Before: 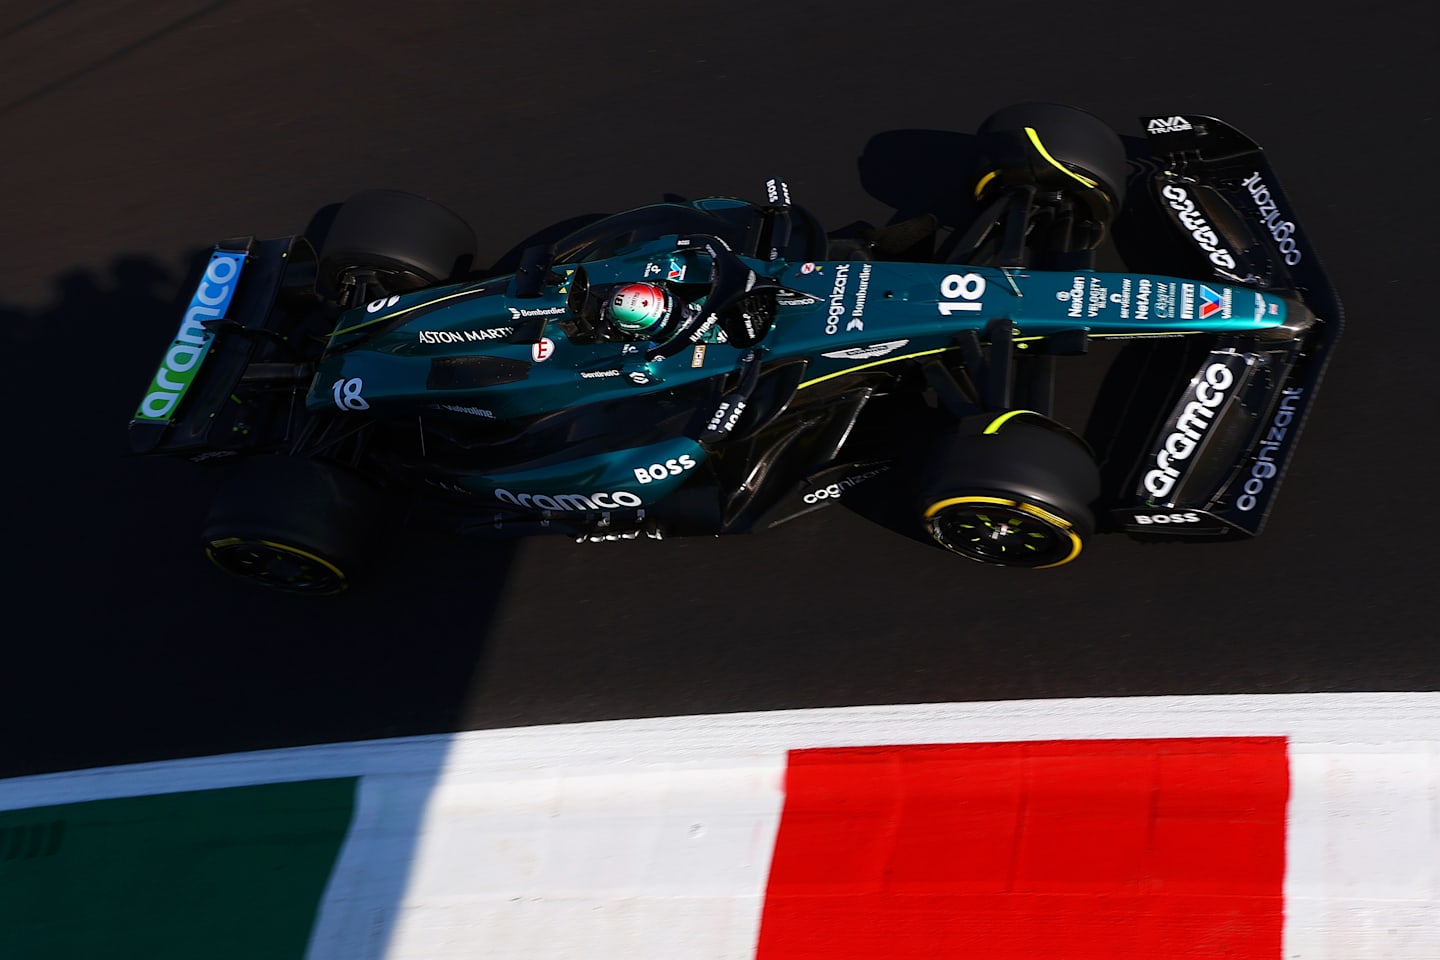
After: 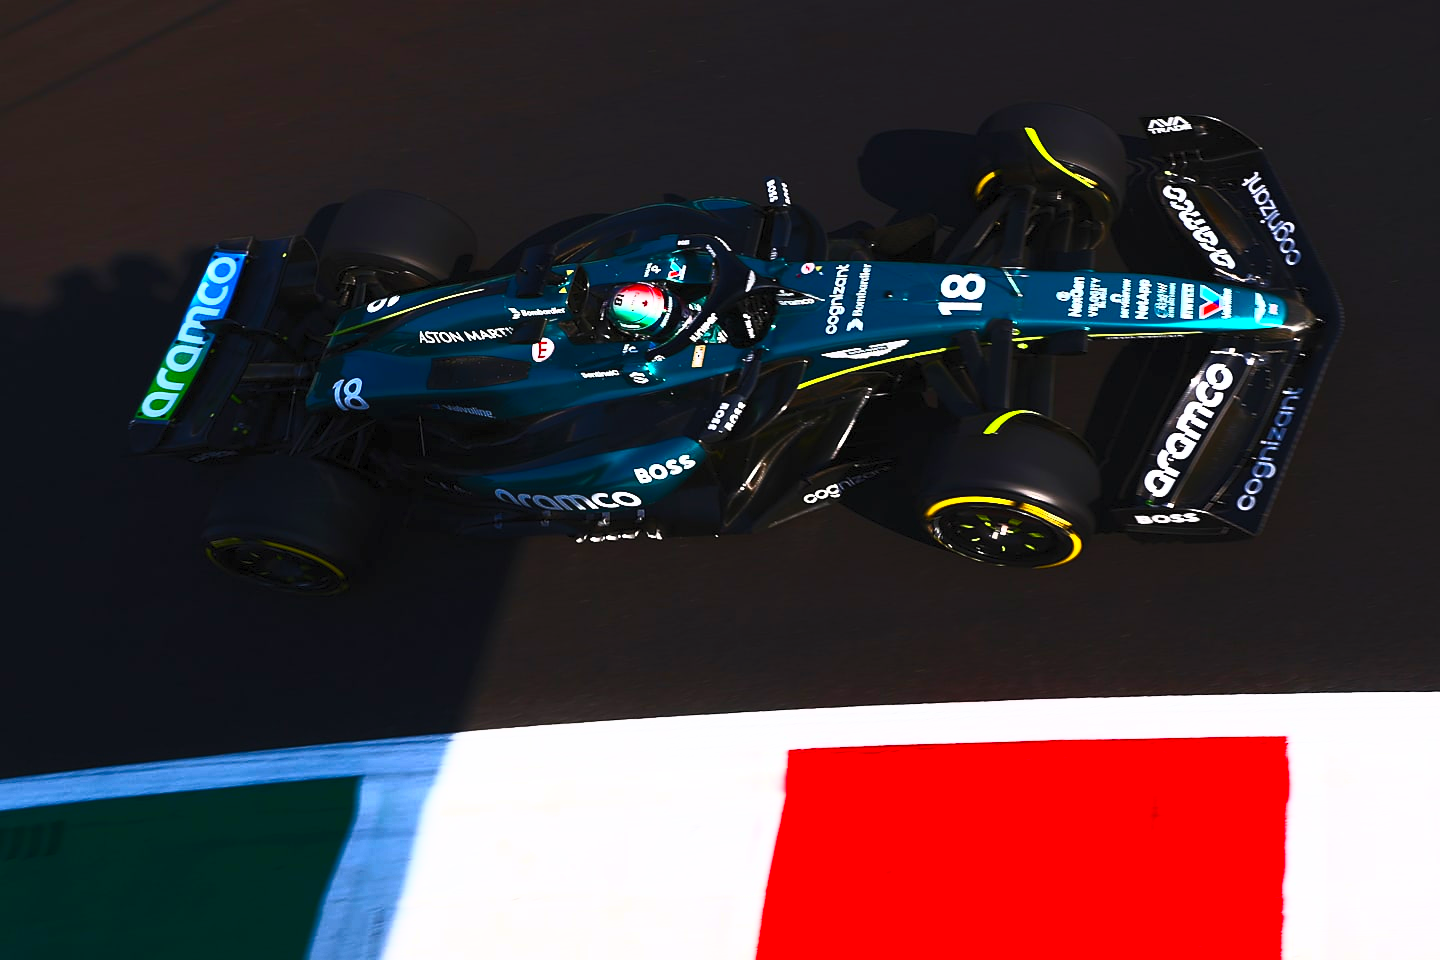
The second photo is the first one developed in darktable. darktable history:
contrast brightness saturation: contrast 0.811, brightness 0.595, saturation 0.573
